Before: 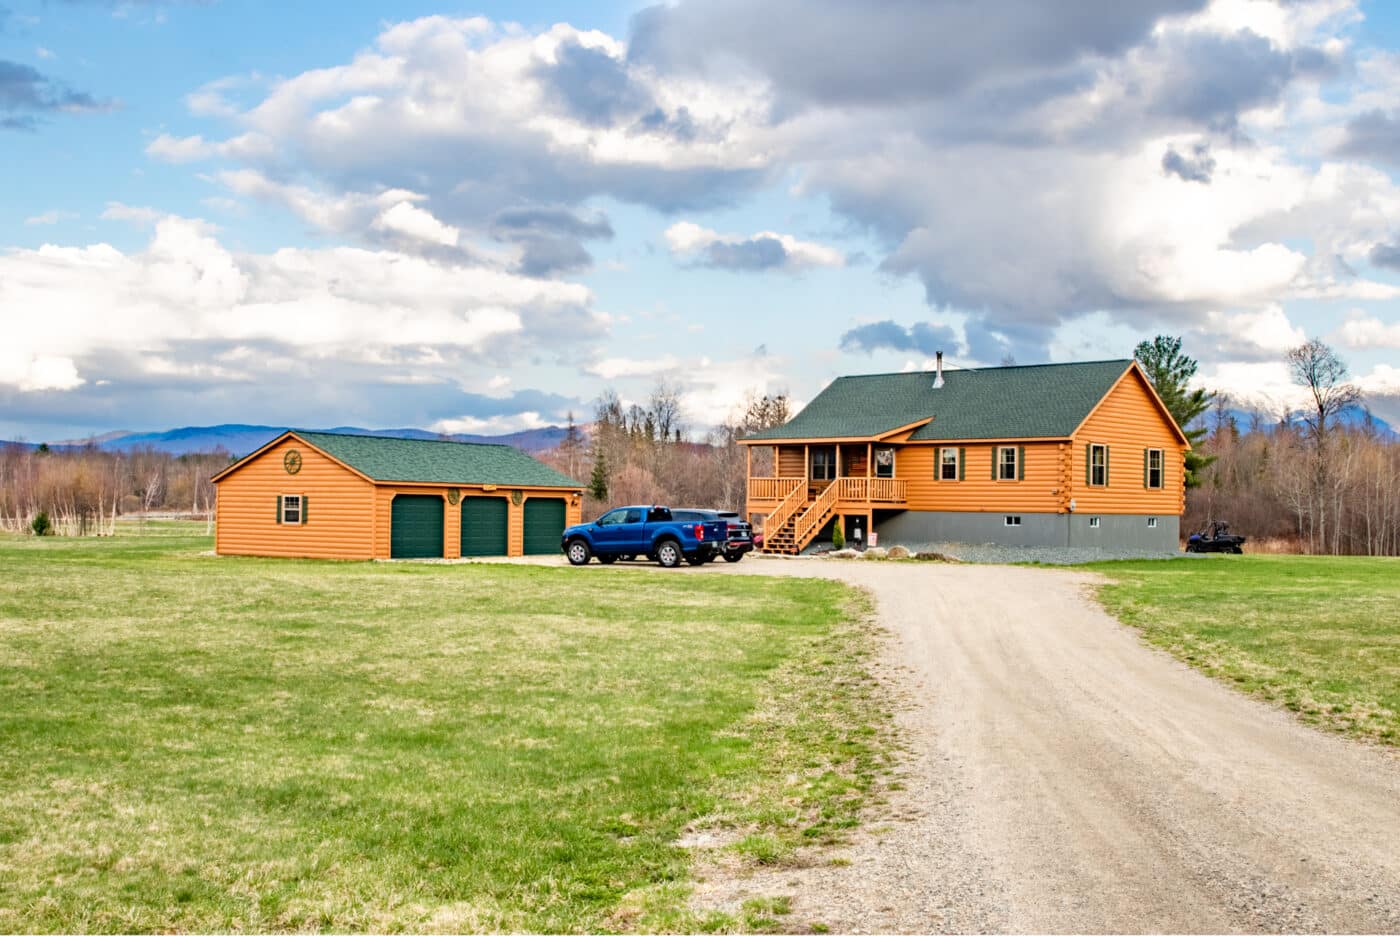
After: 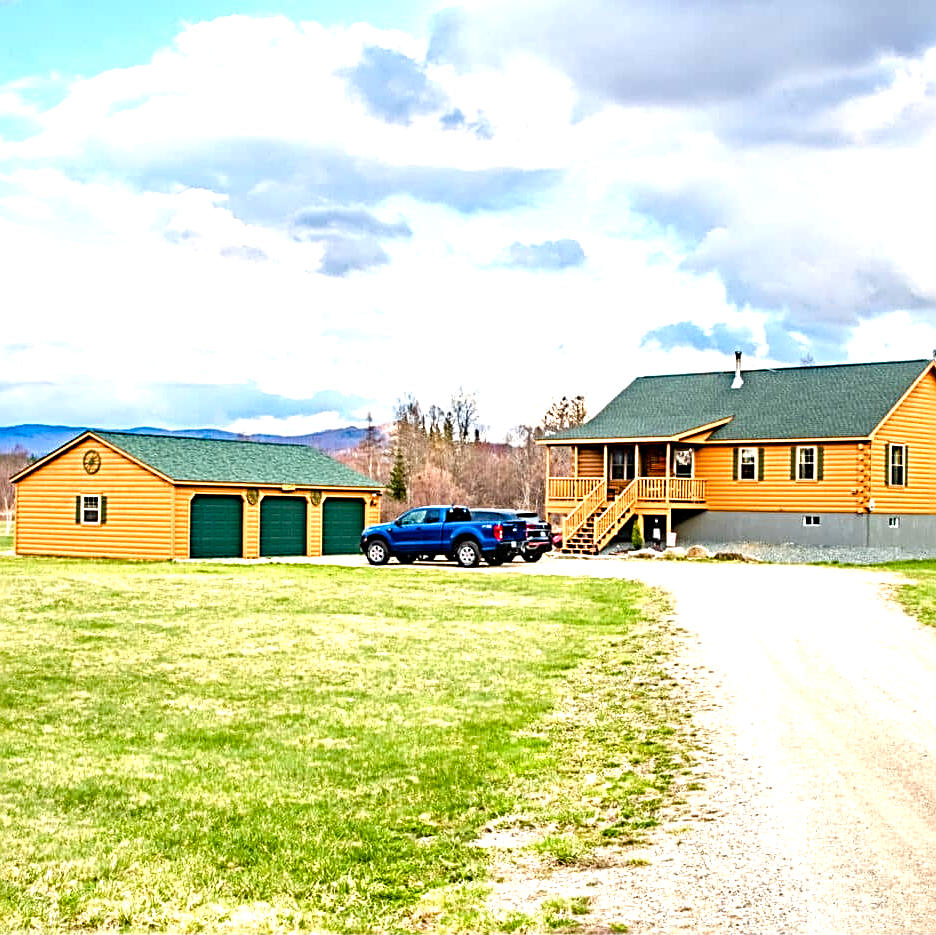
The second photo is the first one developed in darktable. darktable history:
color balance rgb: perceptual saturation grading › global saturation 25.318%, perceptual saturation grading › highlights -28.167%, perceptual saturation grading › shadows 33.813%, perceptual brilliance grading › highlights 9.352%, perceptual brilliance grading › shadows -4.817%, global vibrance 9.465%
sharpen: radius 2.671, amount 0.668
exposure: black level correction 0, exposure 0.498 EV, compensate highlight preservation false
crop and rotate: left 14.472%, right 18.624%
